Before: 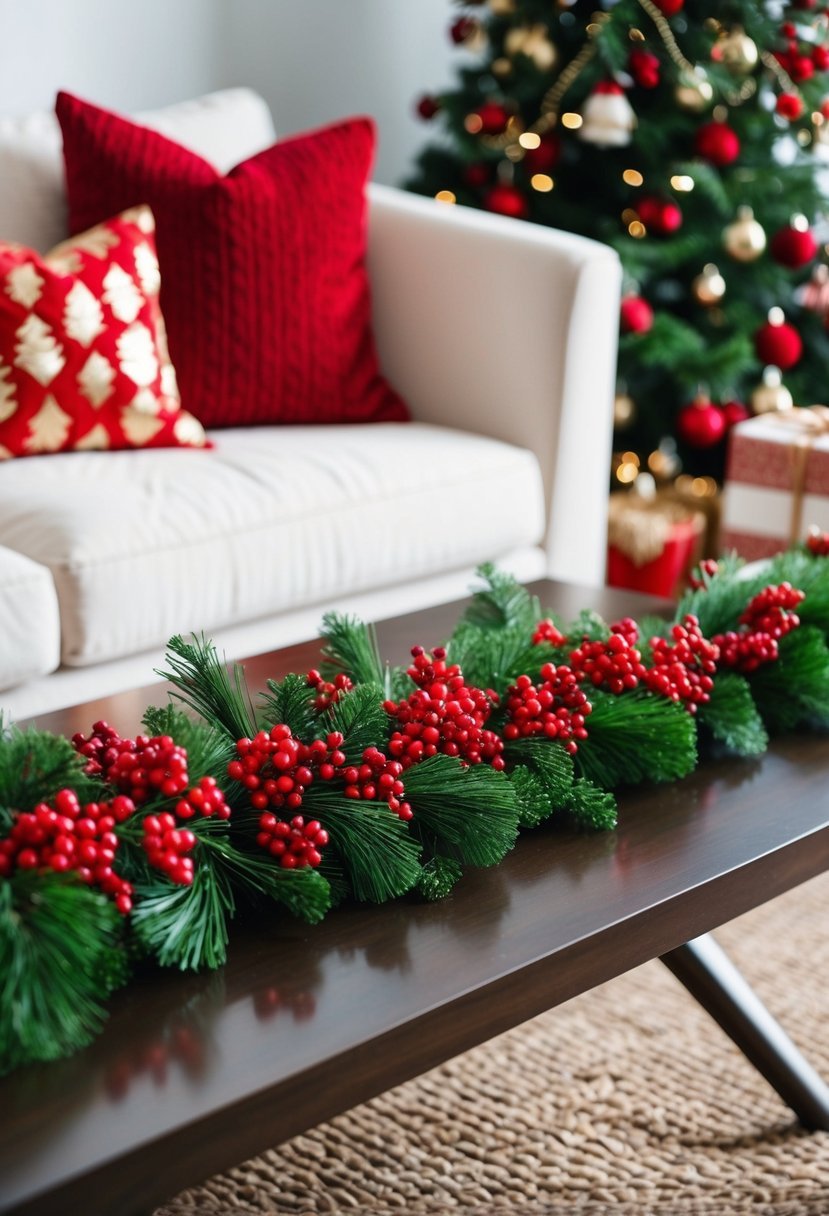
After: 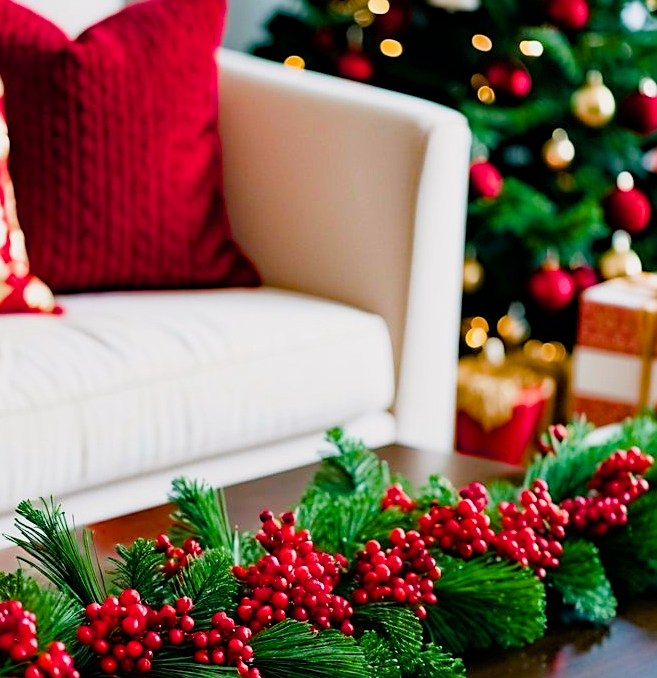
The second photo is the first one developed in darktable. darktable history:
sharpen: on, module defaults
exposure: exposure 0.487 EV, compensate highlight preservation false
crop: left 18.303%, top 11.112%, right 2.326%, bottom 33.069%
haze removal: strength 0.5, distance 0.429, compatibility mode true, adaptive false
color balance rgb: highlights gain › chroma 0.255%, highlights gain › hue 330.55°, perceptual saturation grading › global saturation 20%, perceptual saturation grading › highlights -14.242%, perceptual saturation grading › shadows 50.053%, global vibrance 20%
filmic rgb: black relative exposure -8.17 EV, white relative exposure 3.77 EV, hardness 4.47
